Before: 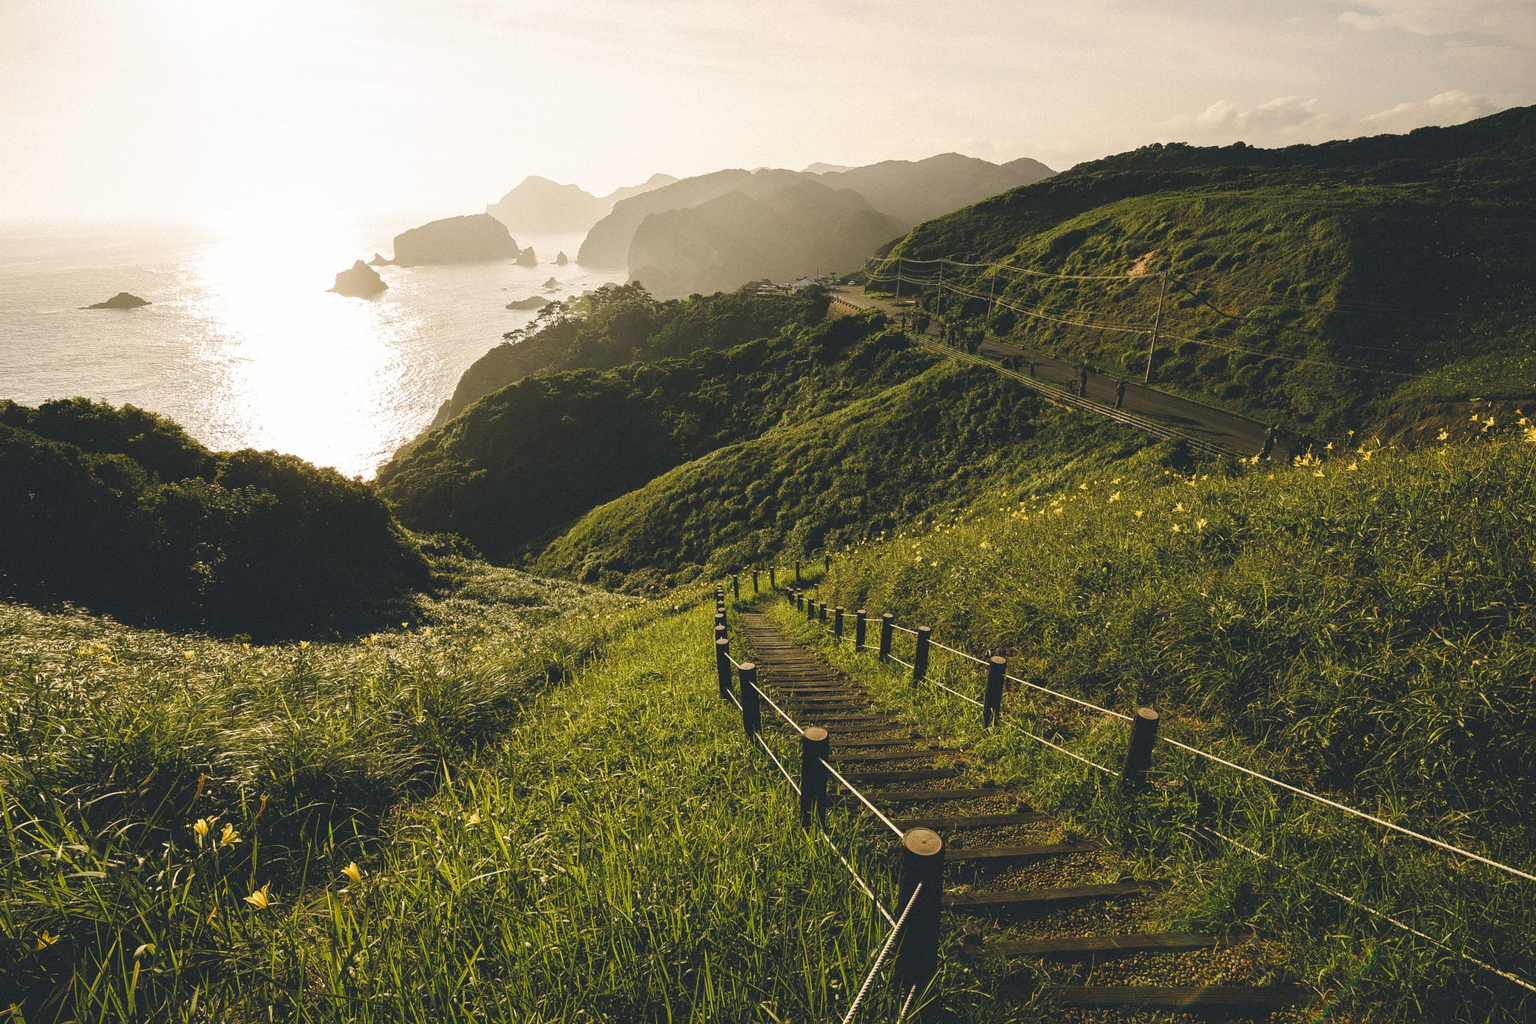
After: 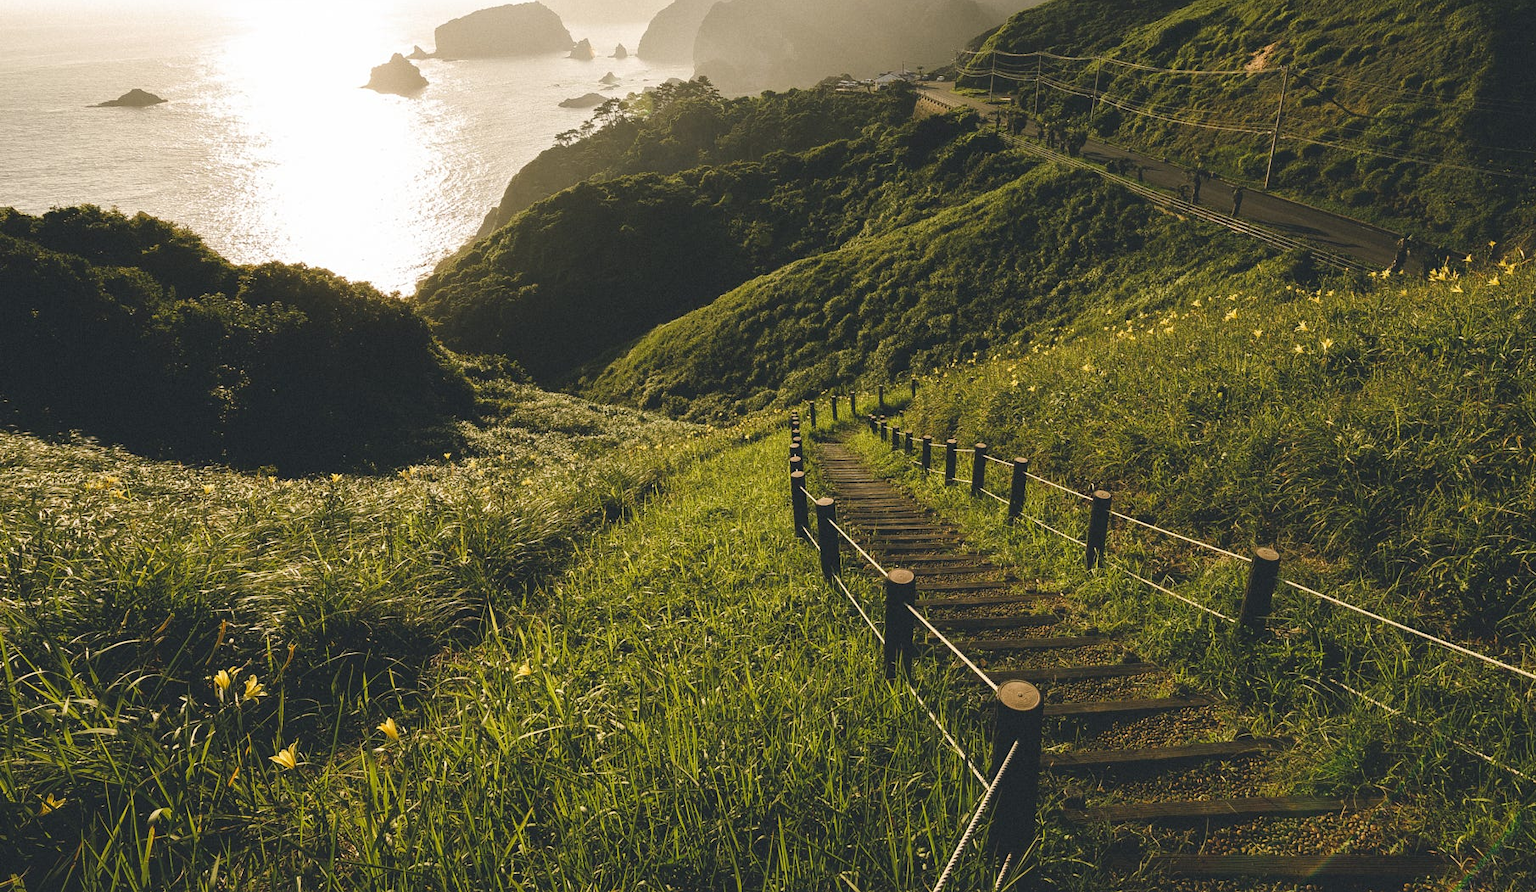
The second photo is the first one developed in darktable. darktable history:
crop: top 20.728%, right 9.425%, bottom 0.281%
